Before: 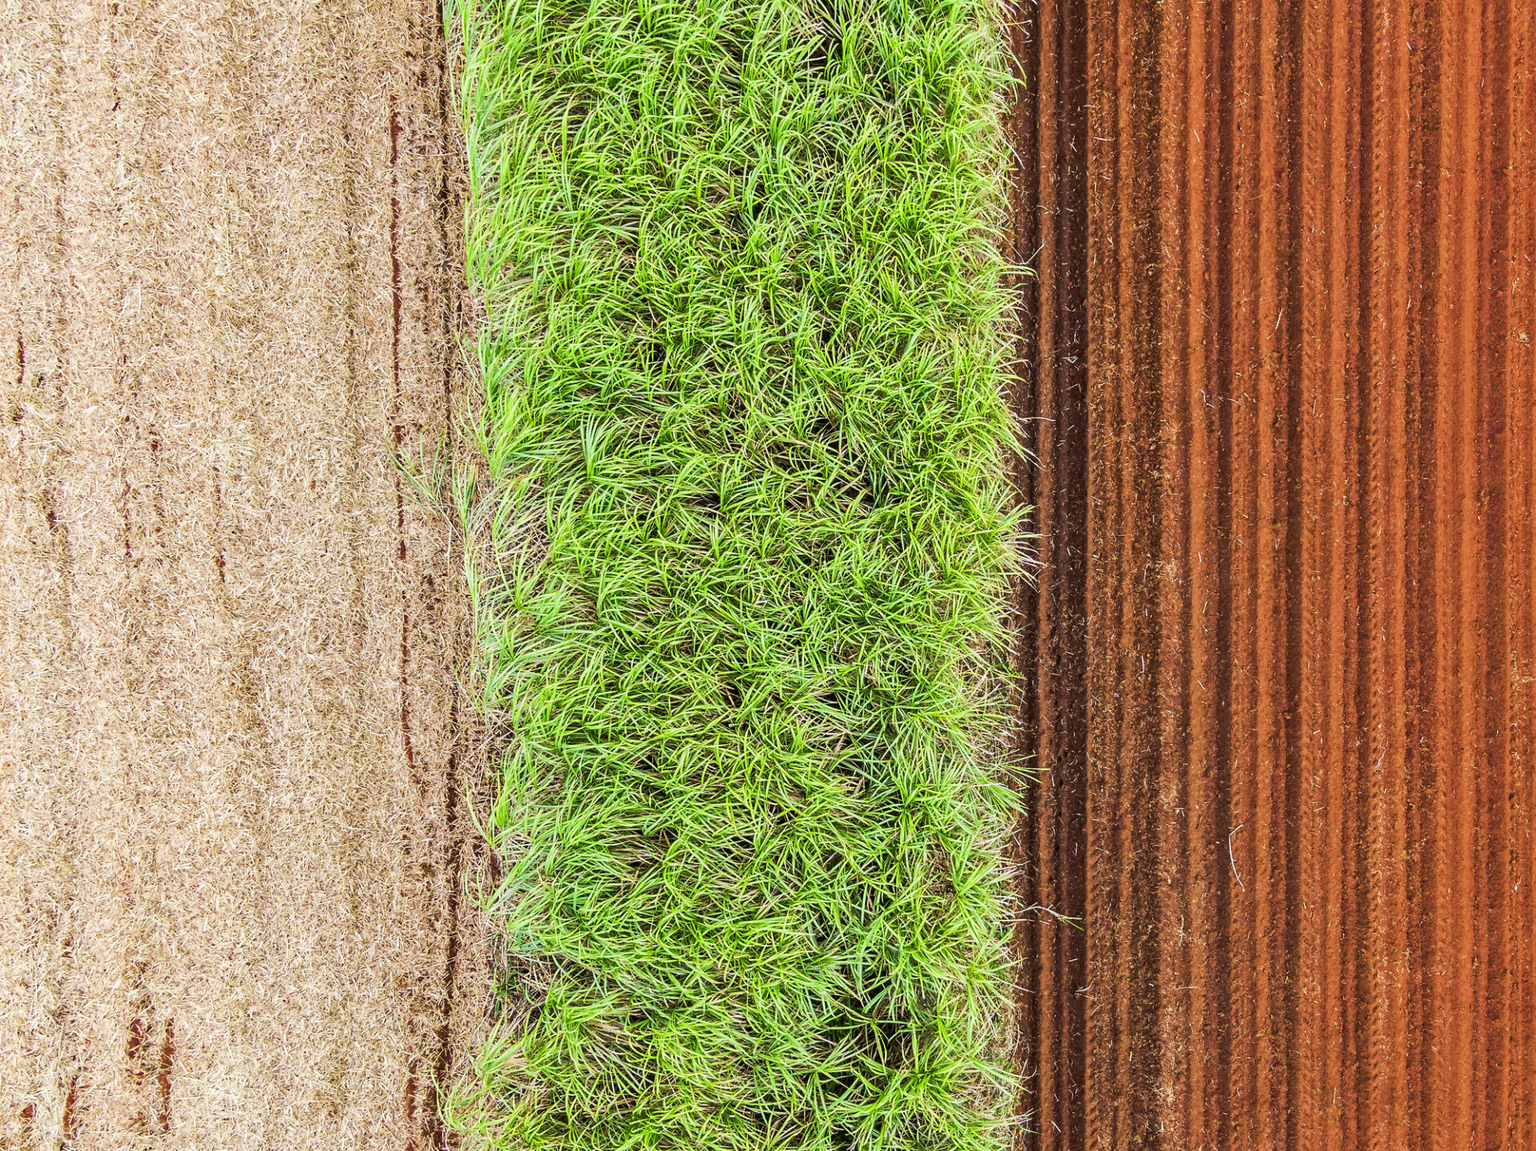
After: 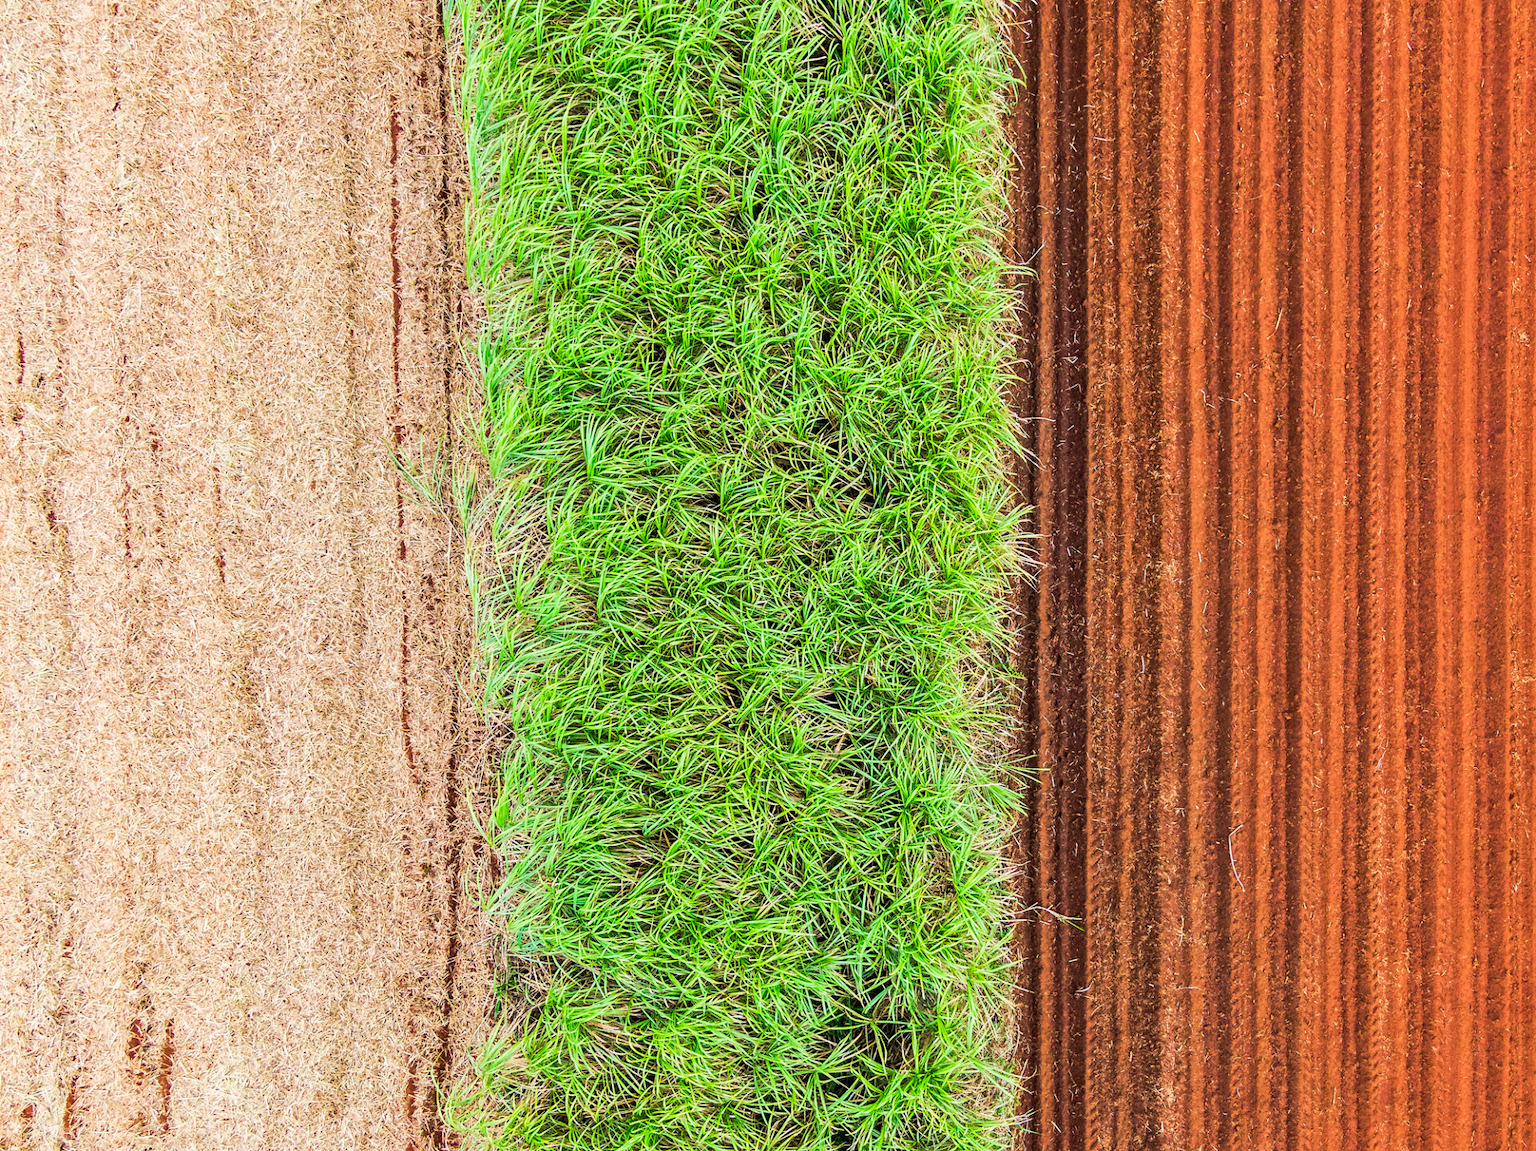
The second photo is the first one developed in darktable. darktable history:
contrast brightness saturation: contrast 0.055, brightness 0.059, saturation 0.006
